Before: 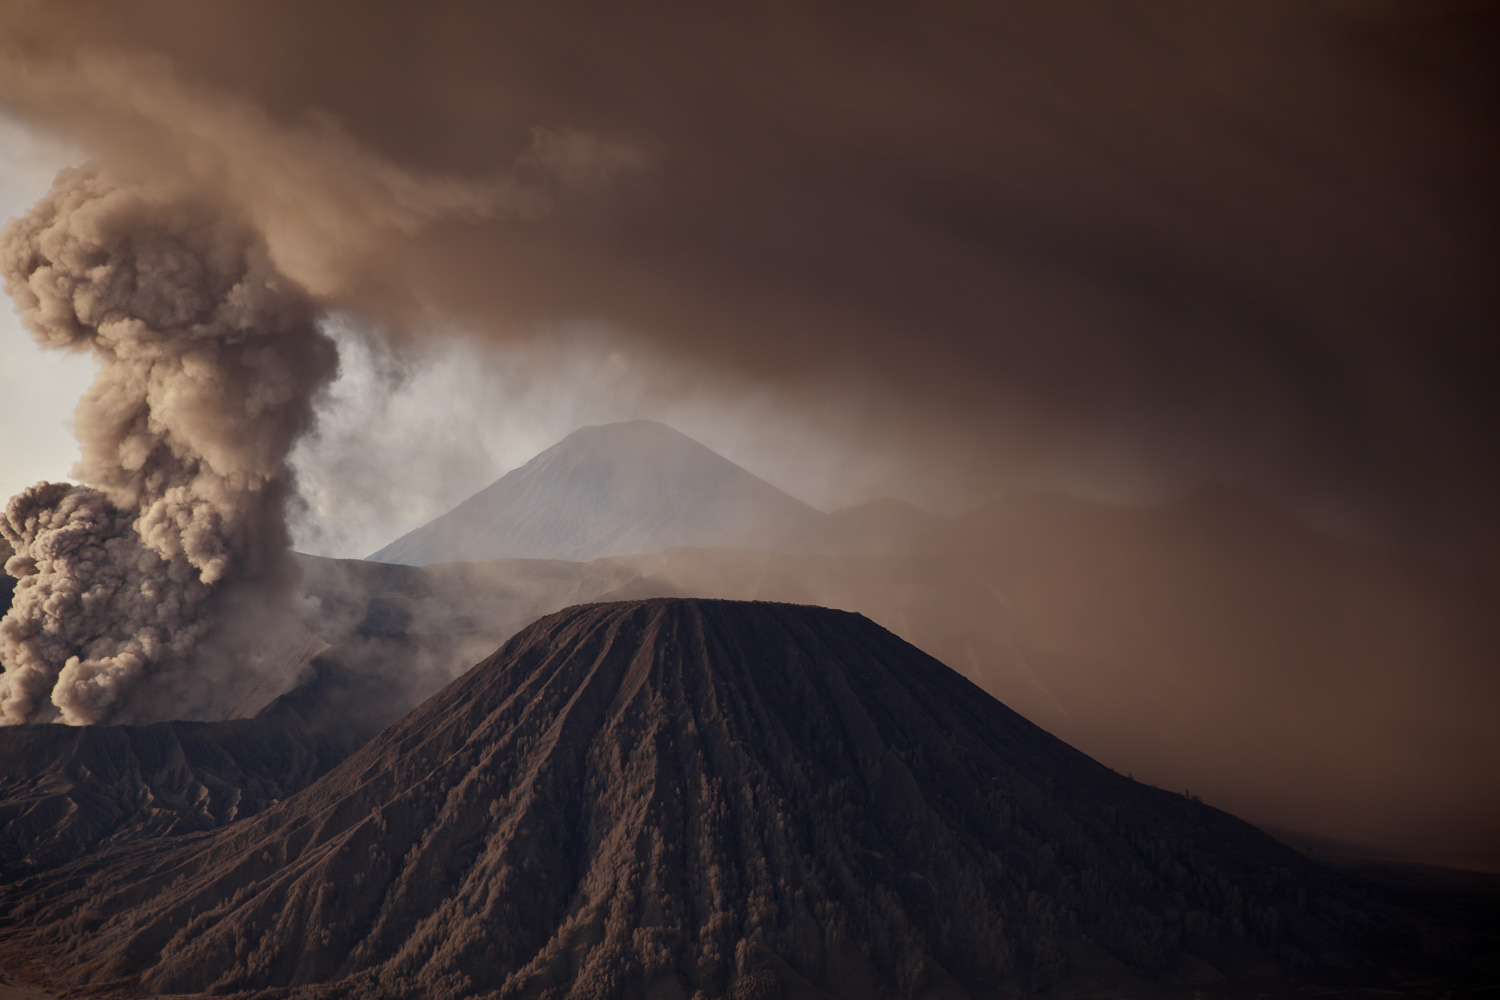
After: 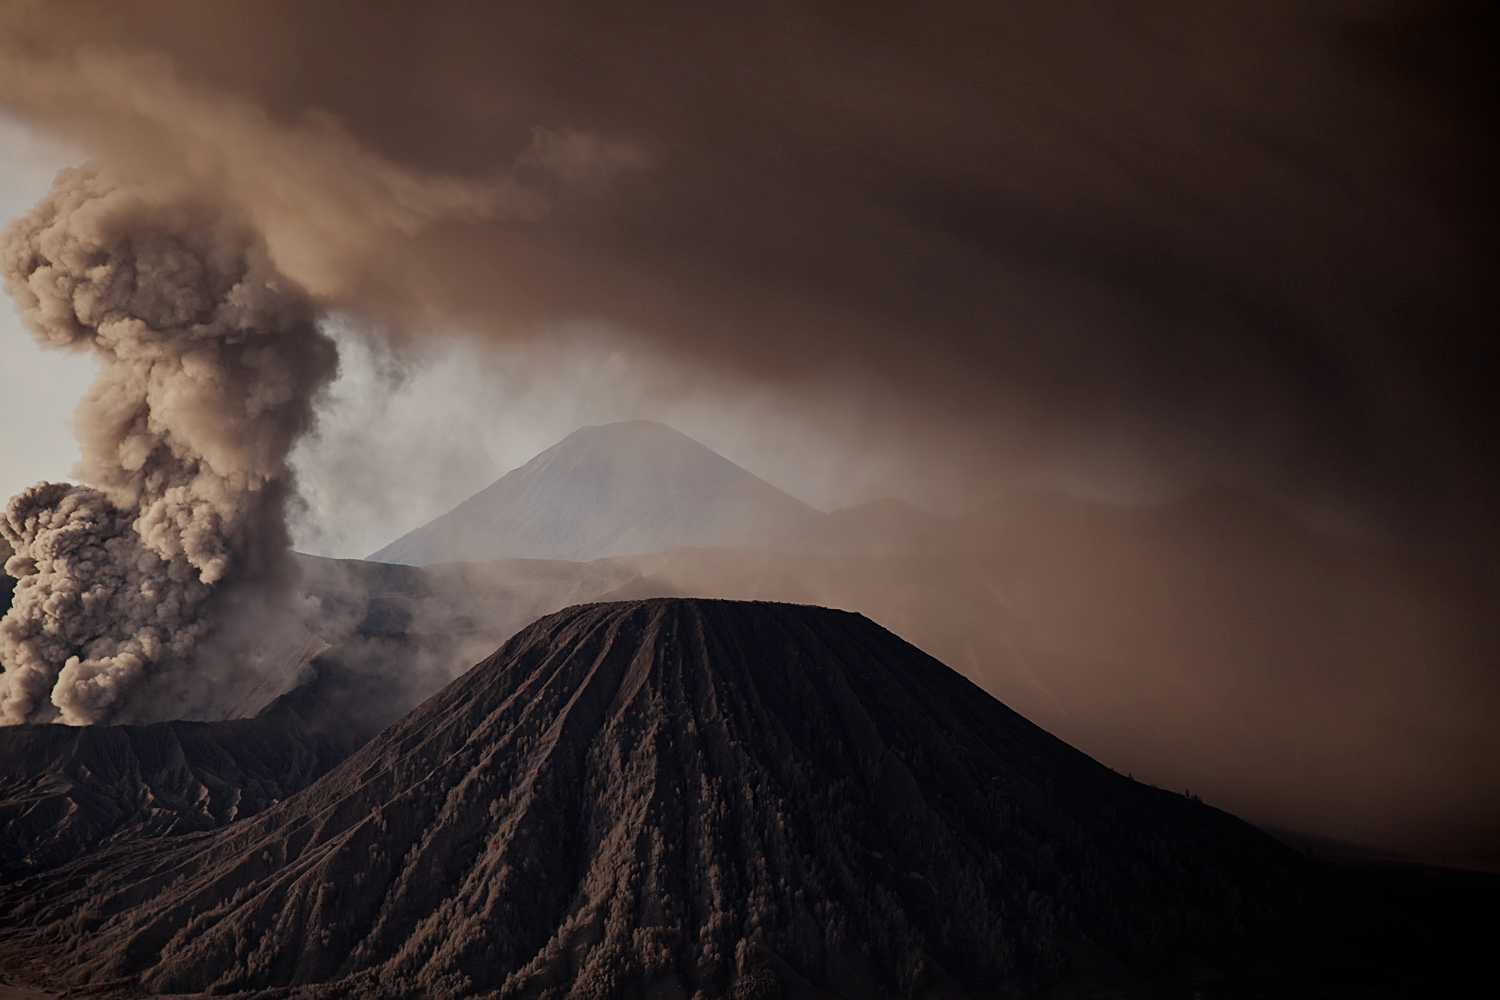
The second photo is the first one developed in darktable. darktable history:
sharpen: on, module defaults
white balance: red 1, blue 1
filmic rgb: black relative exposure -7.65 EV, white relative exposure 4.56 EV, hardness 3.61
